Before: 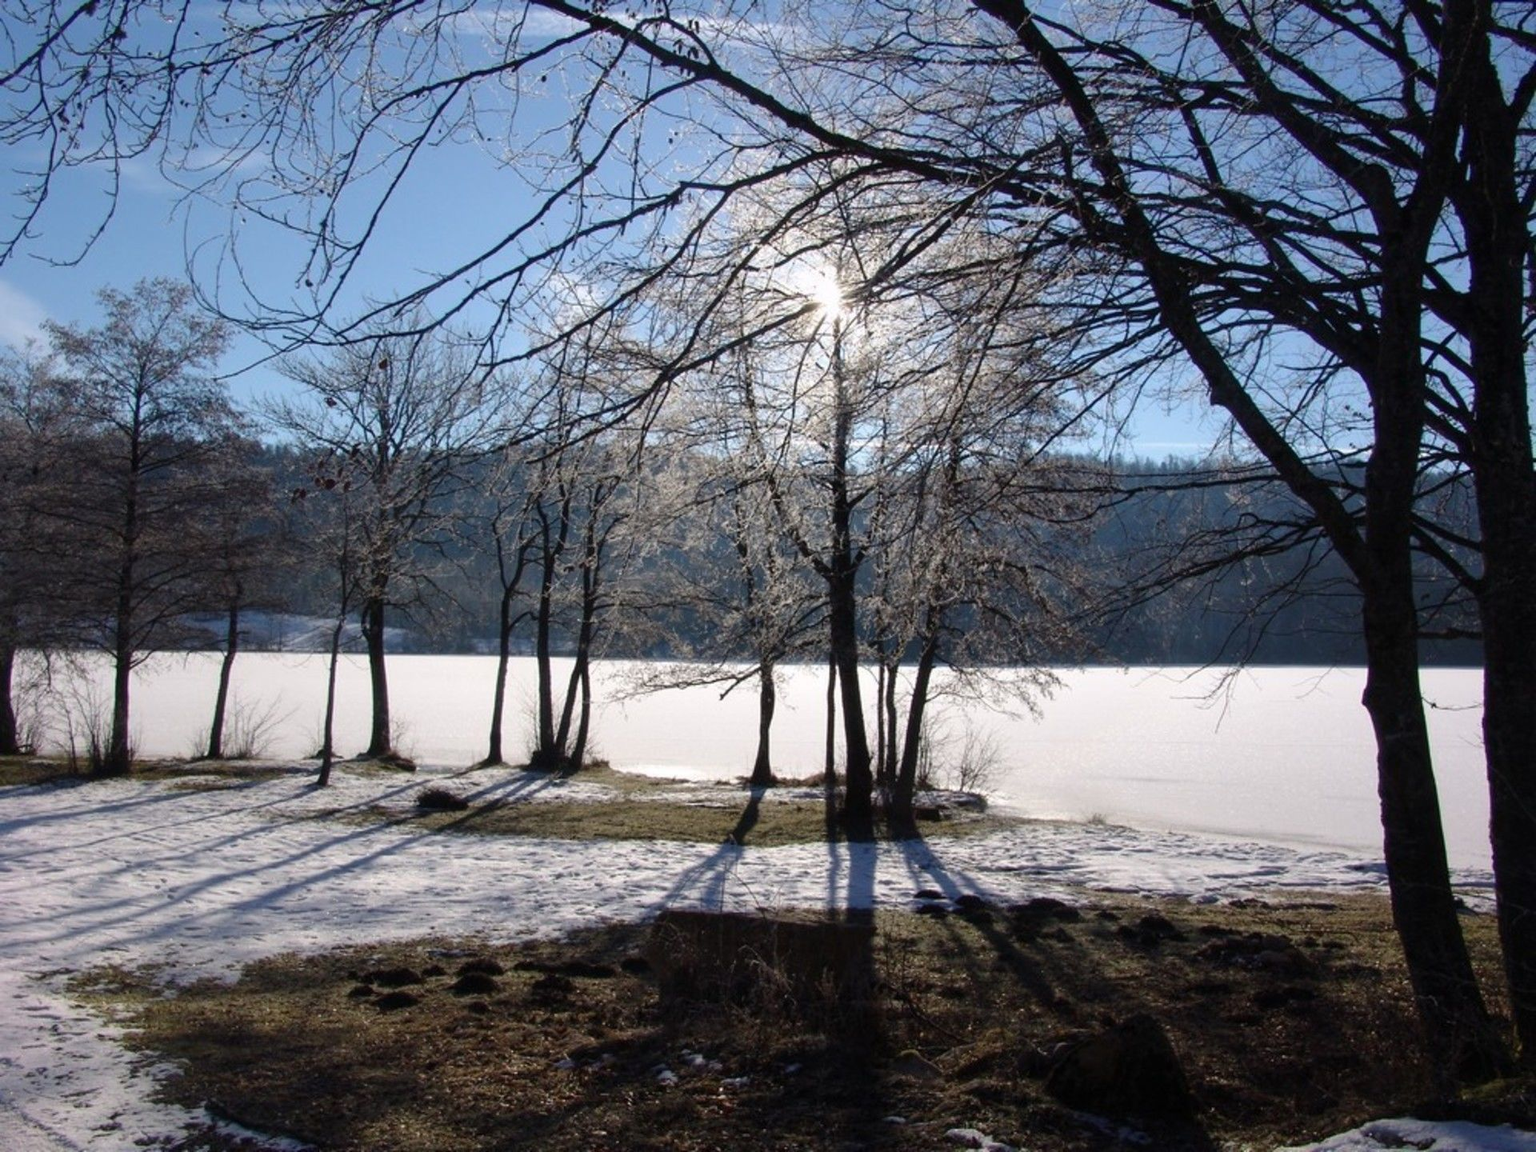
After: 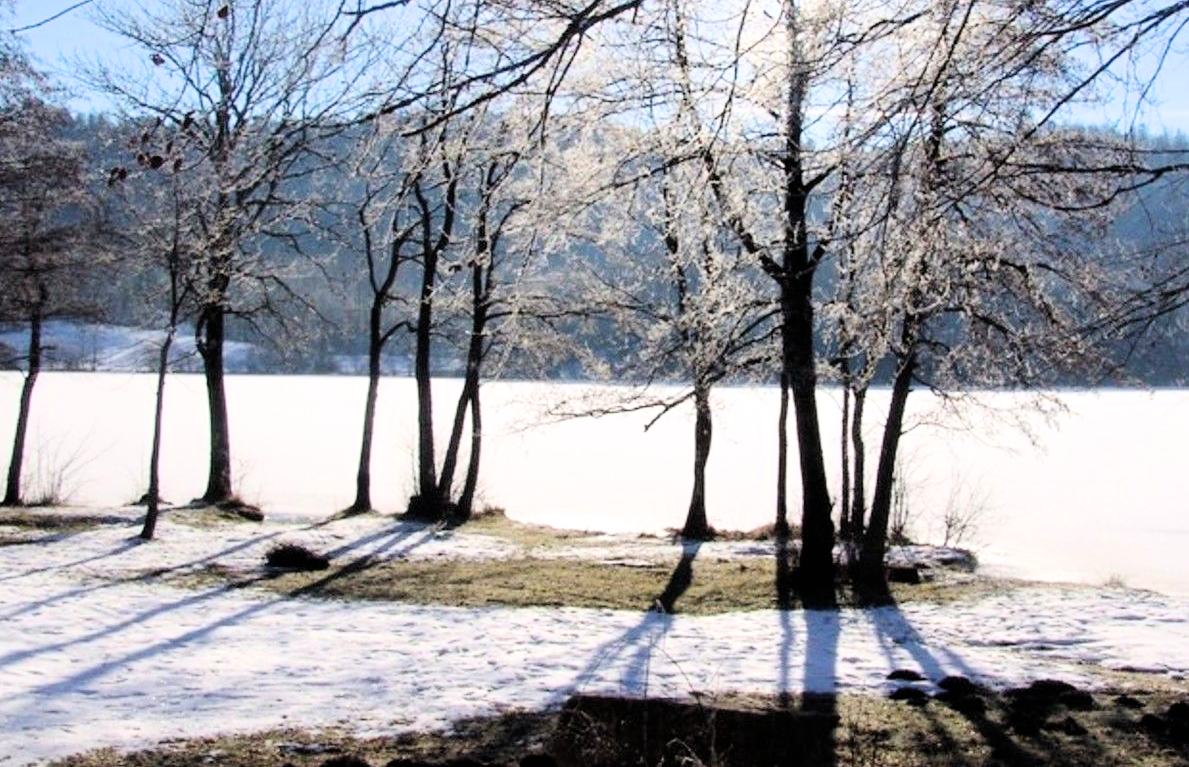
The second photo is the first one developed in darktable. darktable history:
filmic rgb: black relative exposure -5.06 EV, white relative exposure 3.99 EV, hardness 2.89, contrast 1.201, color science v6 (2022), iterations of high-quality reconstruction 0
exposure: black level correction 0, exposure 1.41 EV, compensate highlight preservation false
crop: left 13.335%, top 30.833%, right 24.732%, bottom 15.853%
